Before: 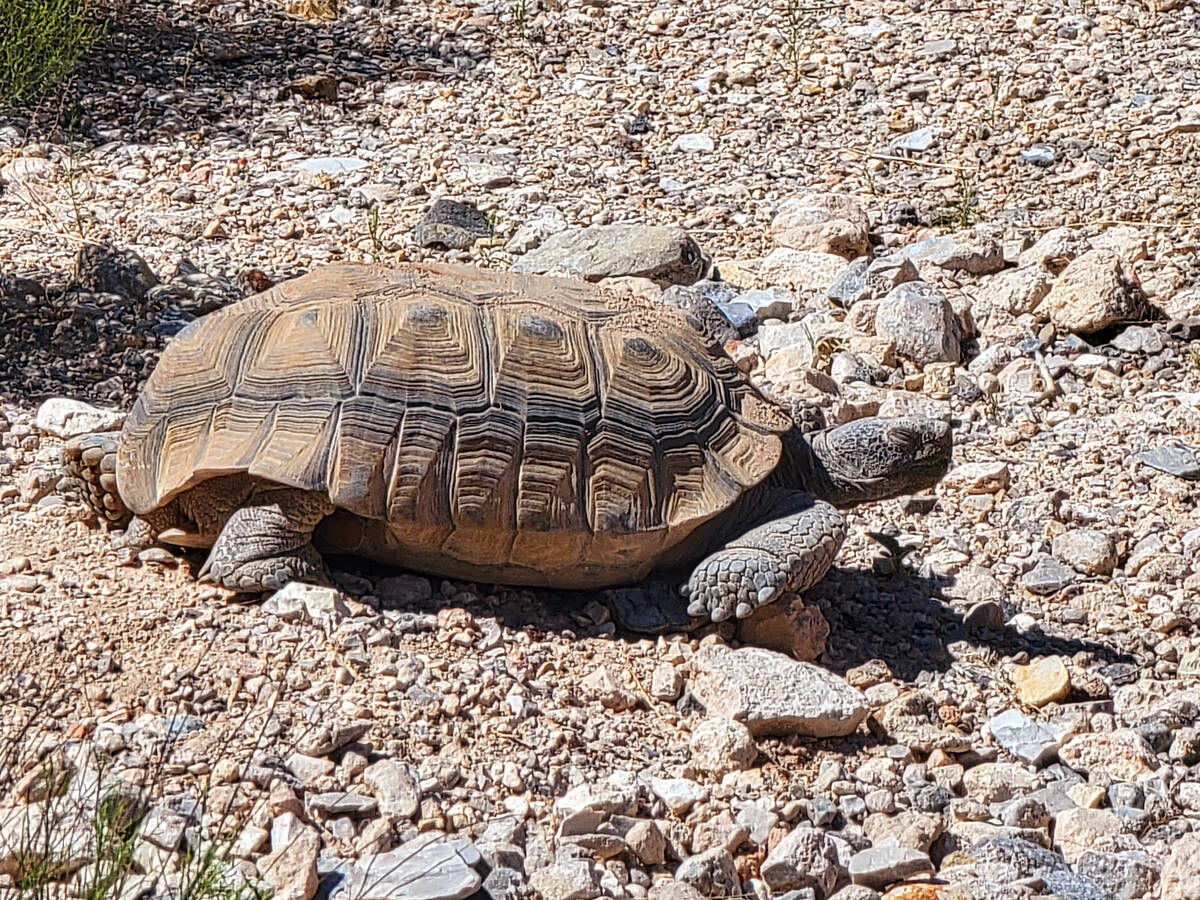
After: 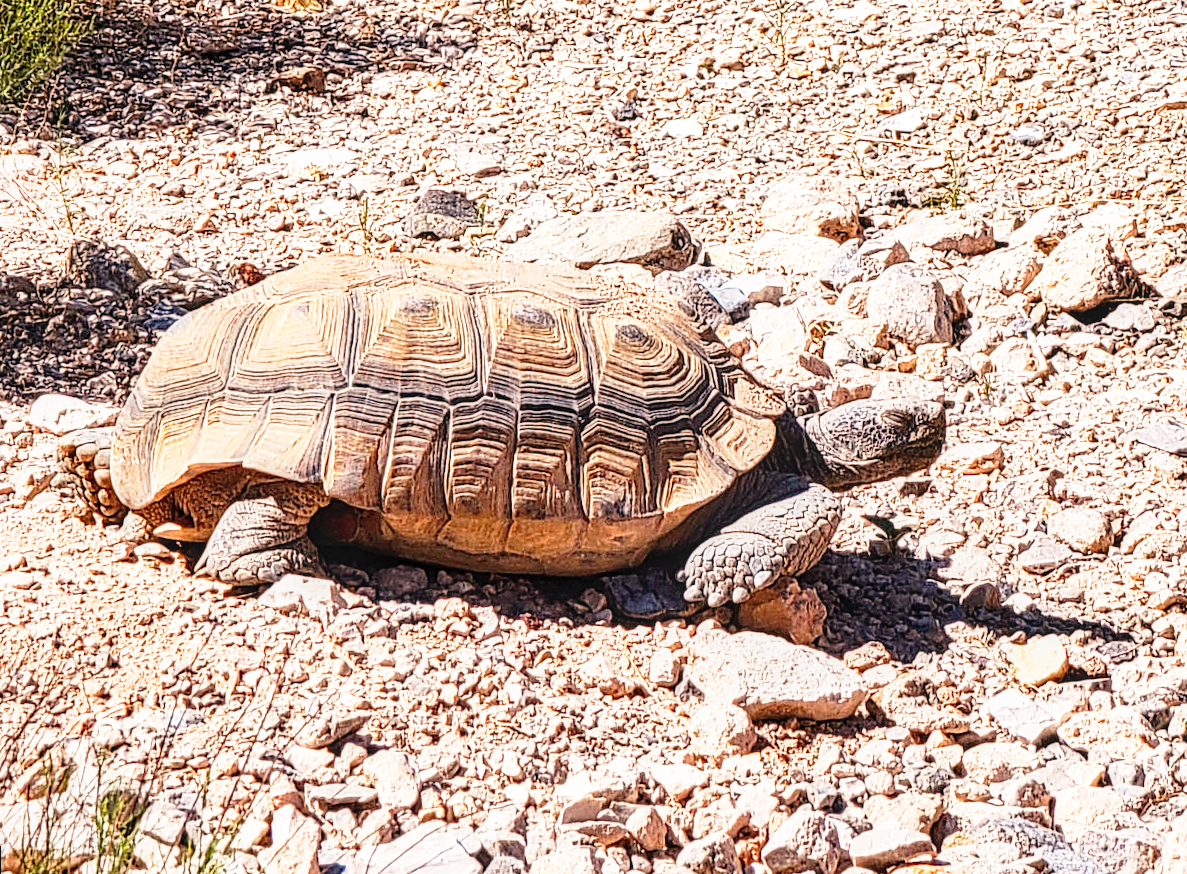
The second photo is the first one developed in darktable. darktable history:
local contrast: on, module defaults
white balance: red 1.127, blue 0.943
rotate and perspective: rotation -1°, crop left 0.011, crop right 0.989, crop top 0.025, crop bottom 0.975
base curve: curves: ch0 [(0, 0) (0.012, 0.01) (0.073, 0.168) (0.31, 0.711) (0.645, 0.957) (1, 1)], preserve colors none
